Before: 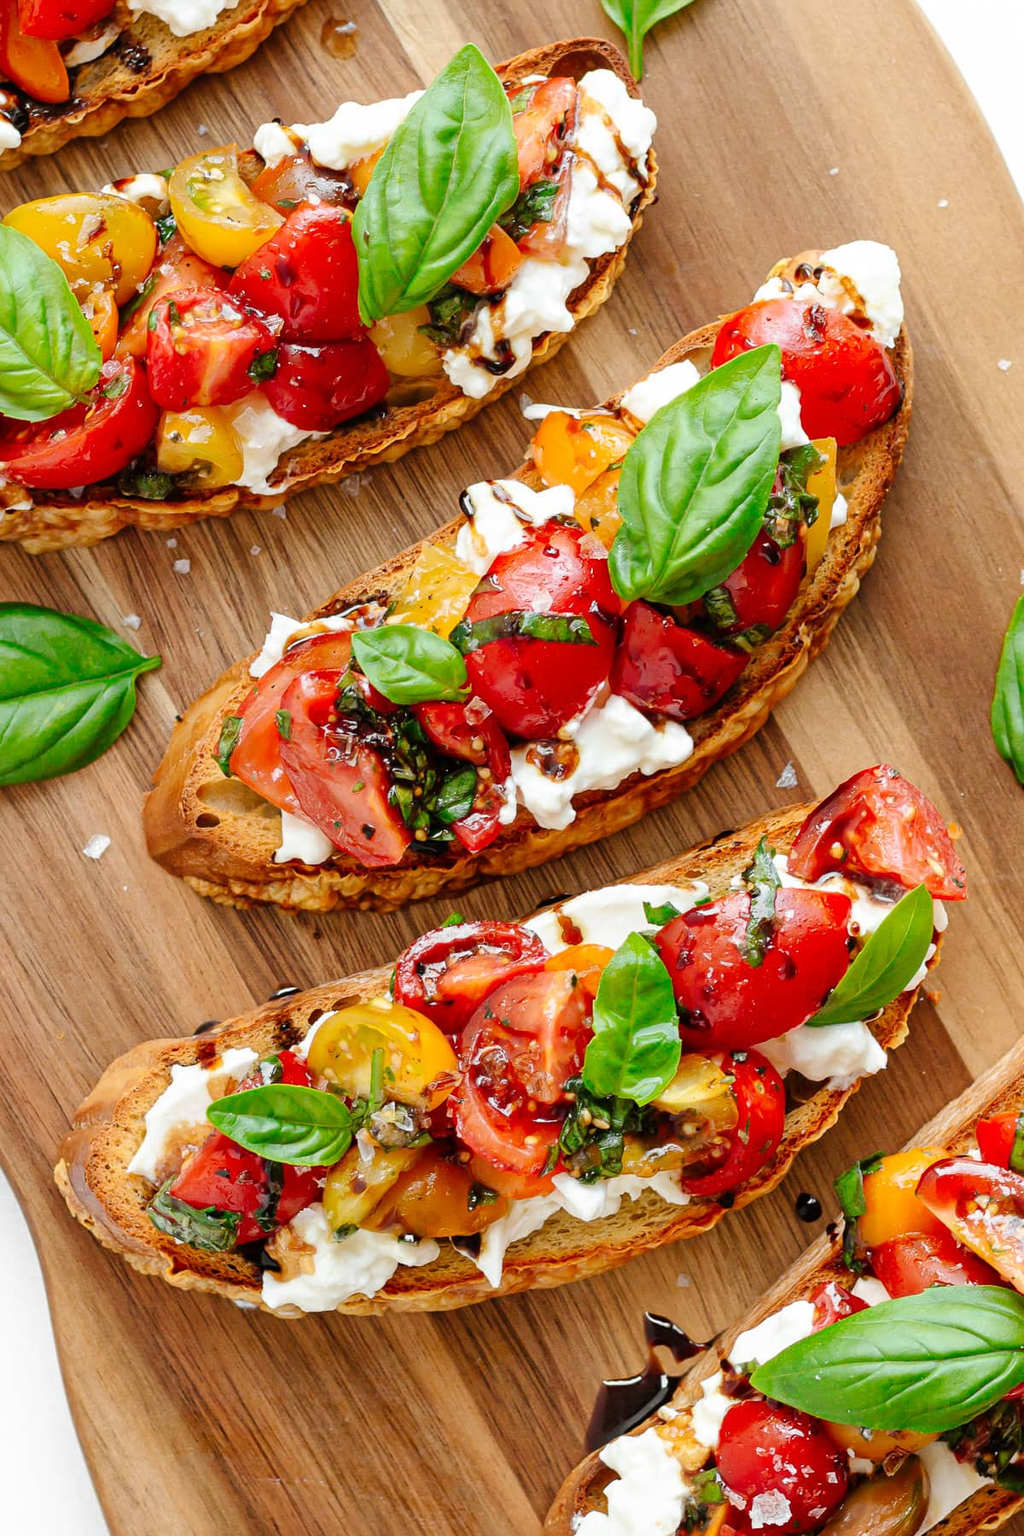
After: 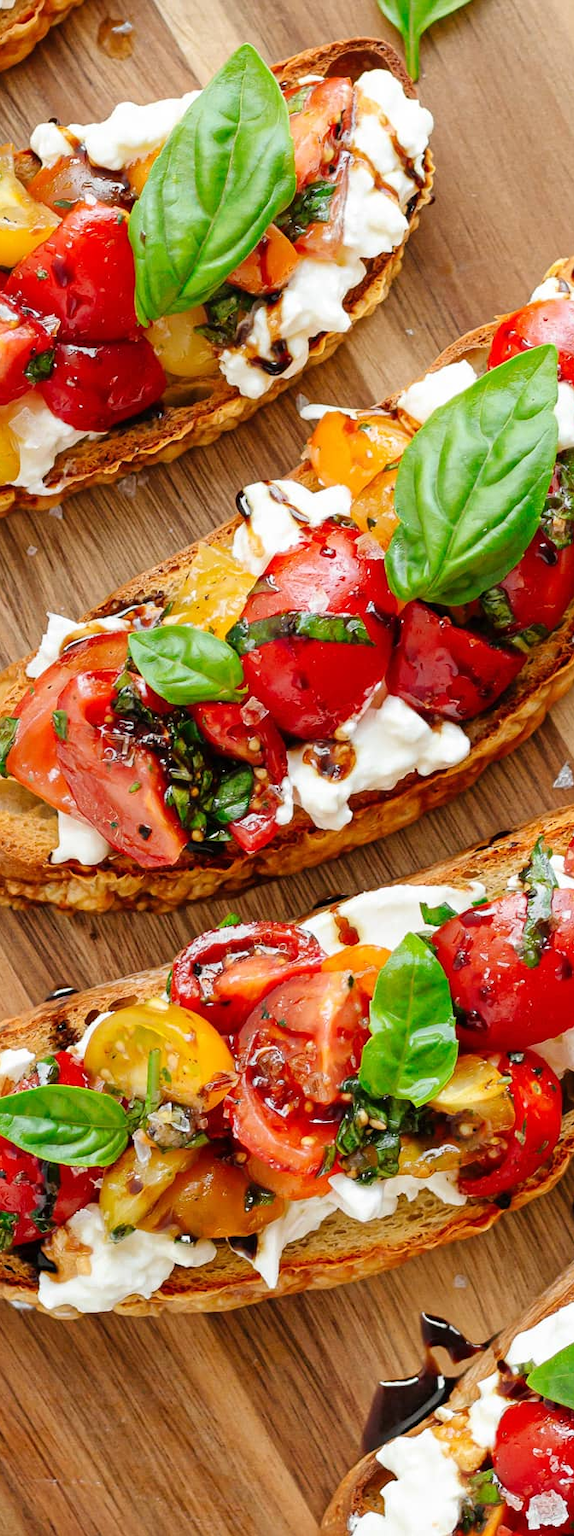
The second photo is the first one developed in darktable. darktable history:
crop: left 21.884%, right 21.986%, bottom 0.011%
